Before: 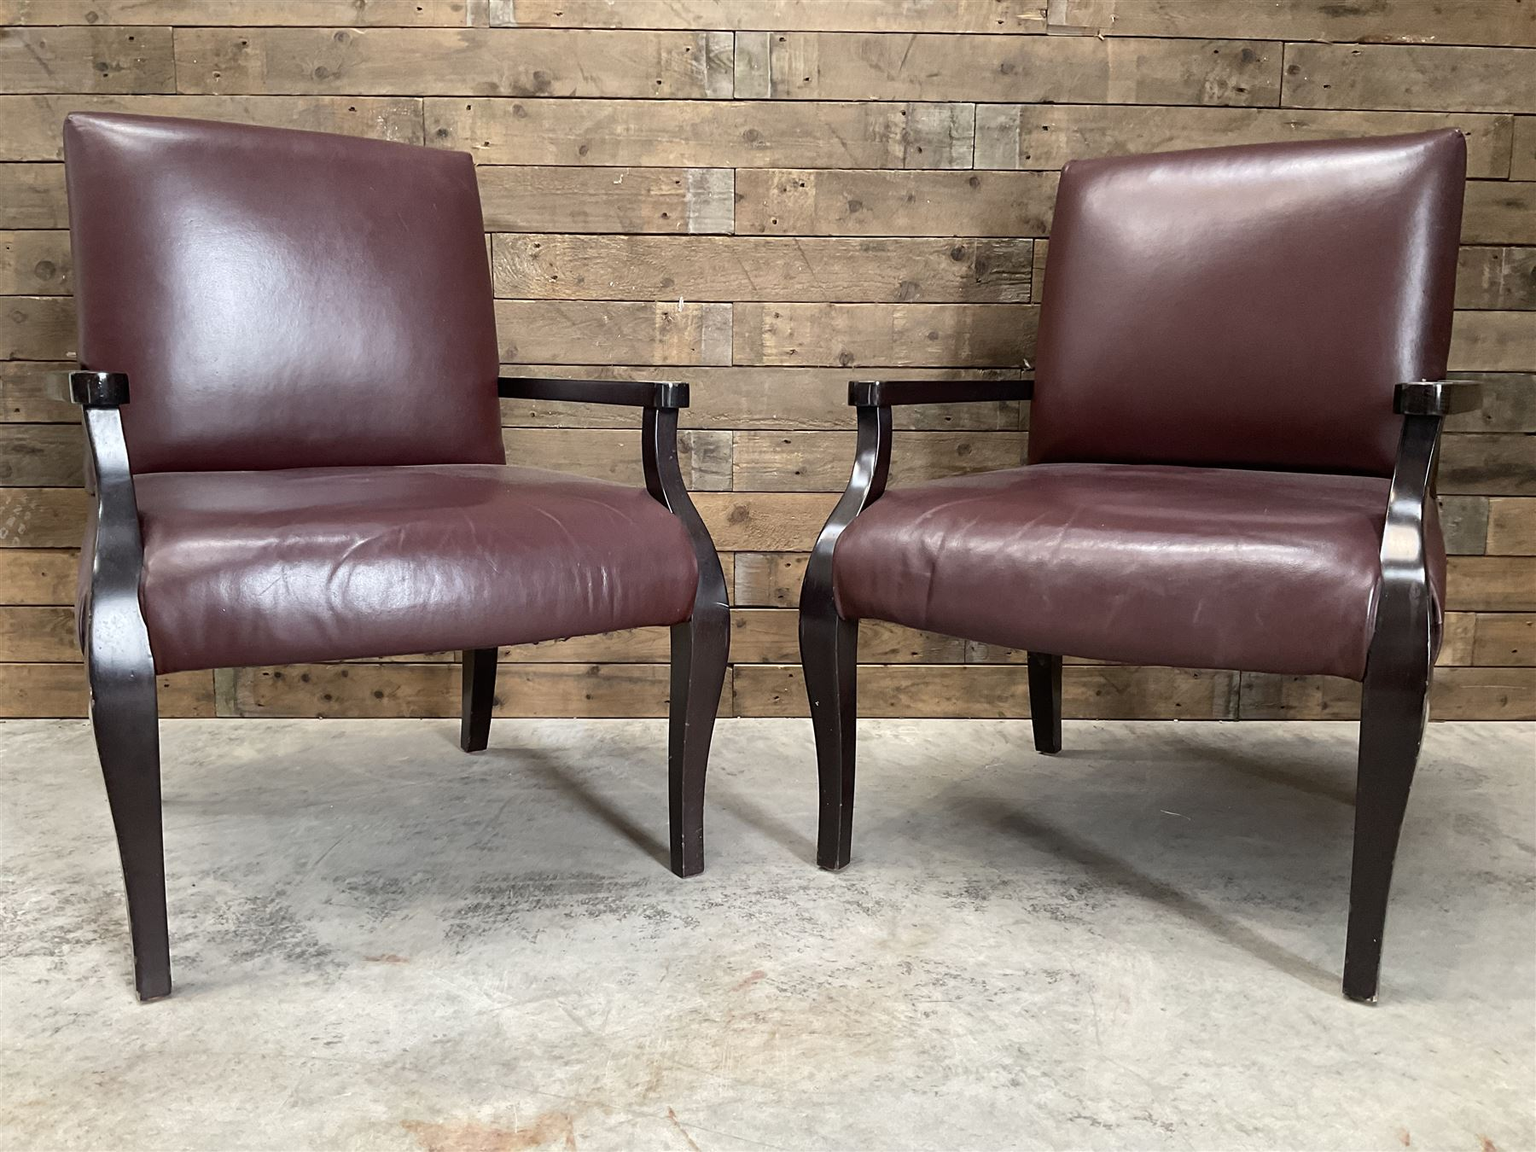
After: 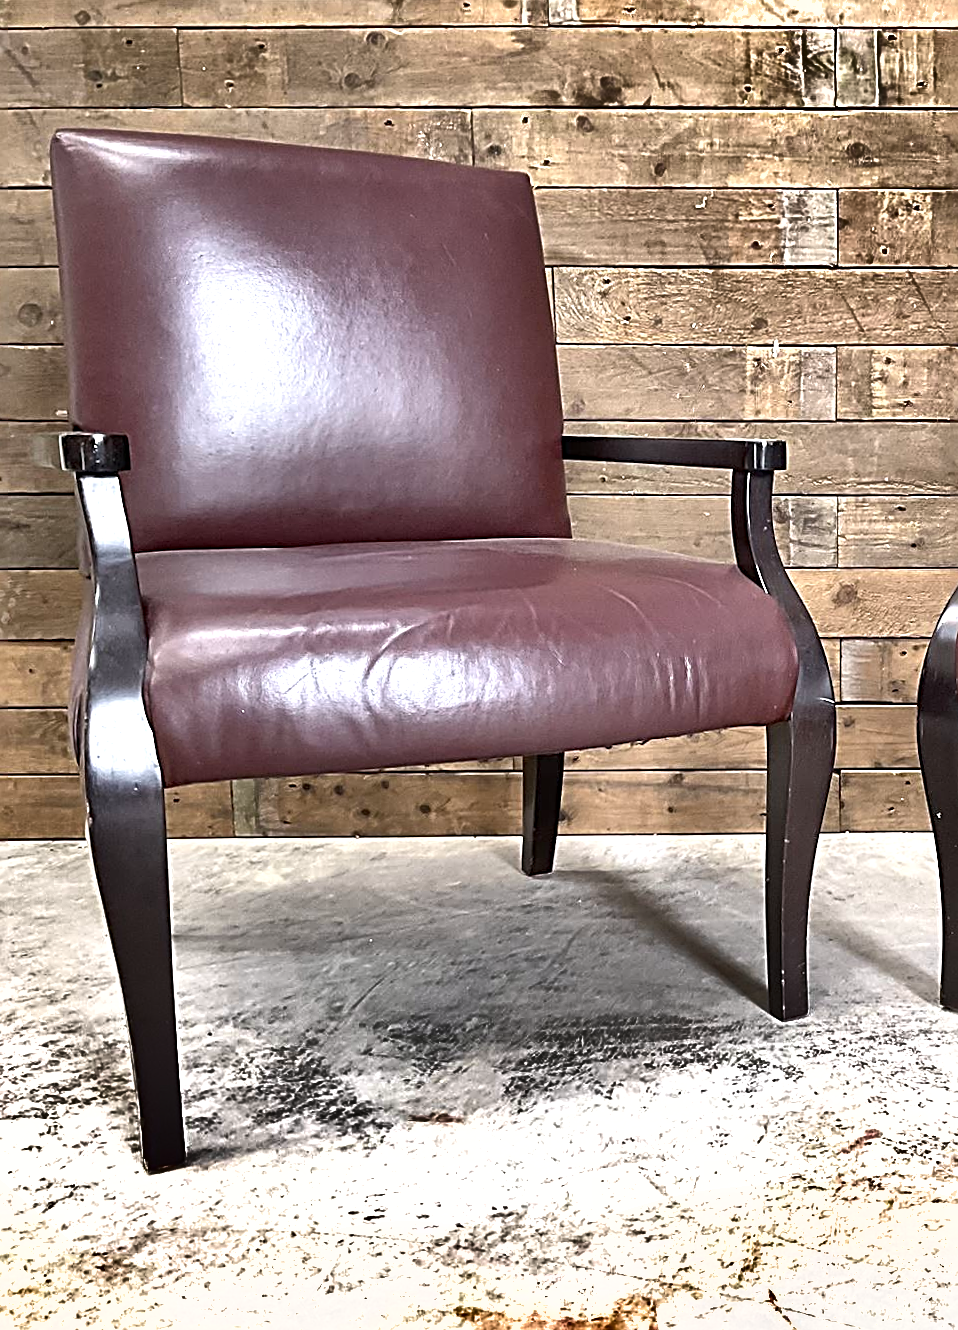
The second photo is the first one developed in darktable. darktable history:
sharpen: radius 3.025, amount 0.757
white balance: red 1.009, blue 1.027
crop: left 0.587%, right 45.588%, bottom 0.086%
exposure: black level correction 0, exposure 0.7 EV, compensate exposure bias true, compensate highlight preservation false
shadows and highlights: shadows 24.5, highlights -78.15, soften with gaussian
rotate and perspective: rotation -0.45°, automatic cropping original format, crop left 0.008, crop right 0.992, crop top 0.012, crop bottom 0.988
